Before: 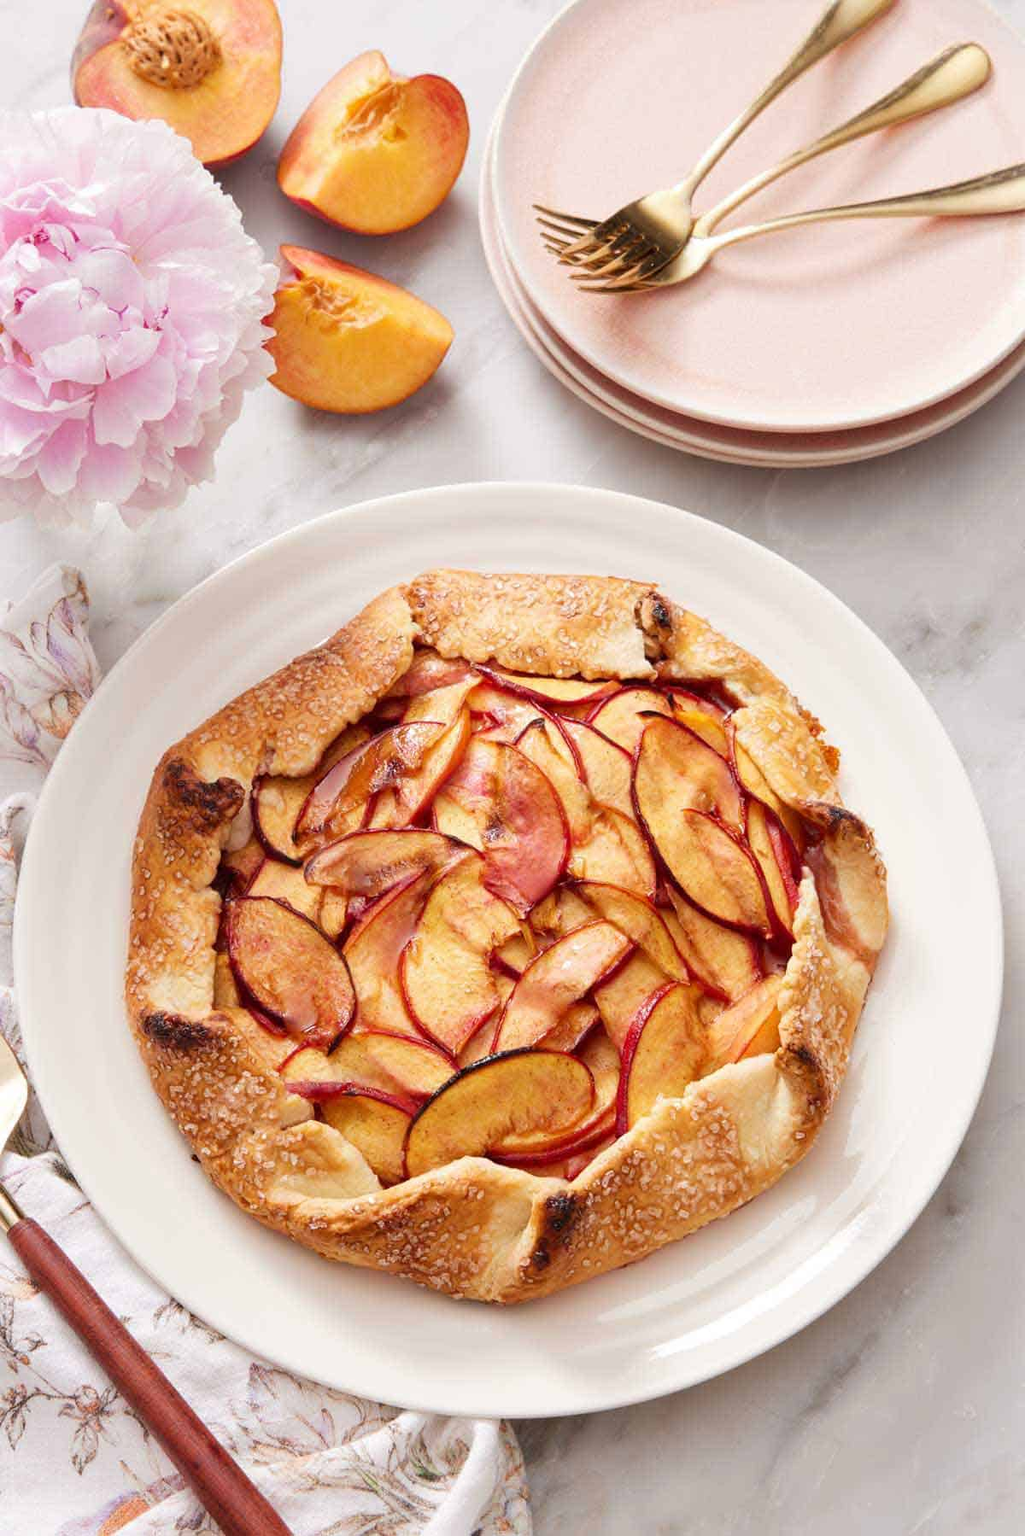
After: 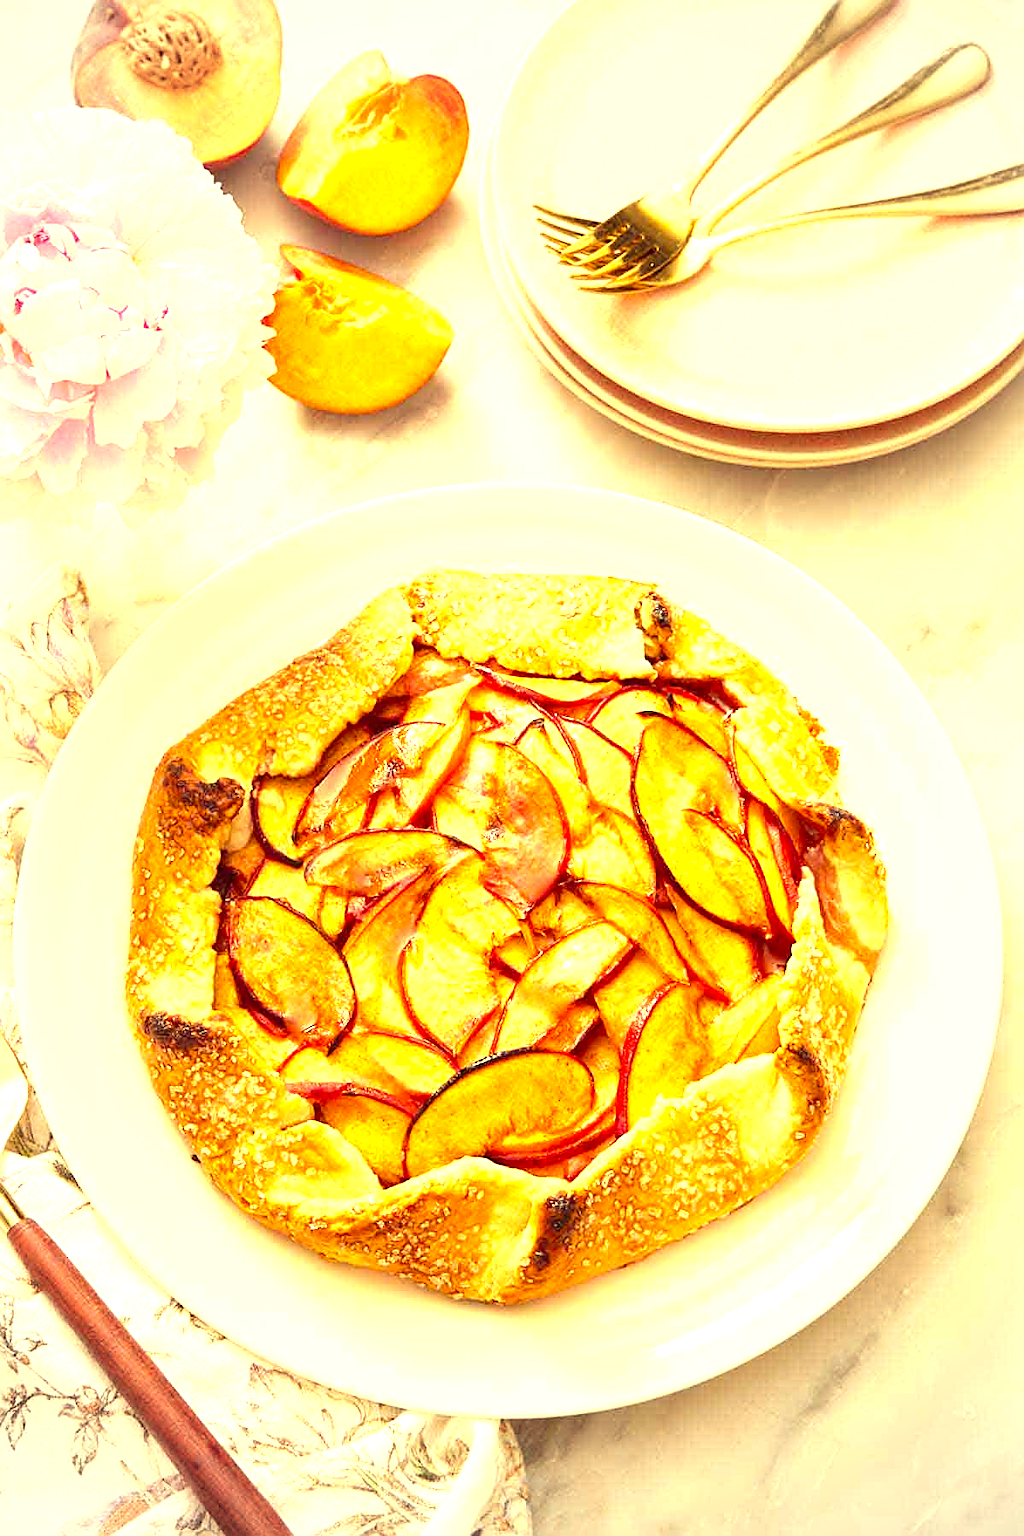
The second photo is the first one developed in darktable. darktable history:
vignetting: fall-off radius 44.96%
color correction: highlights a* -0.417, highlights b* 39.84, shadows a* 9.9, shadows b* -0.344
sharpen: on, module defaults
exposure: black level correction 0, exposure 1.383 EV, compensate highlight preservation false
